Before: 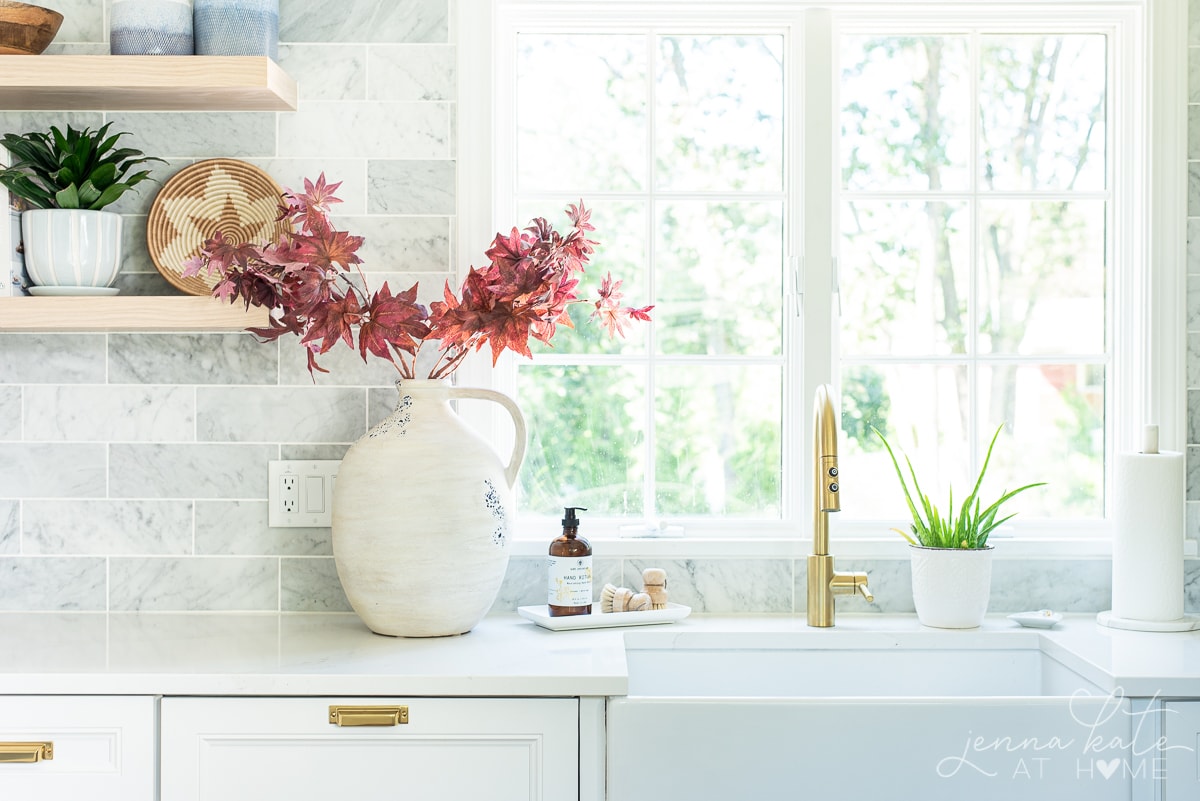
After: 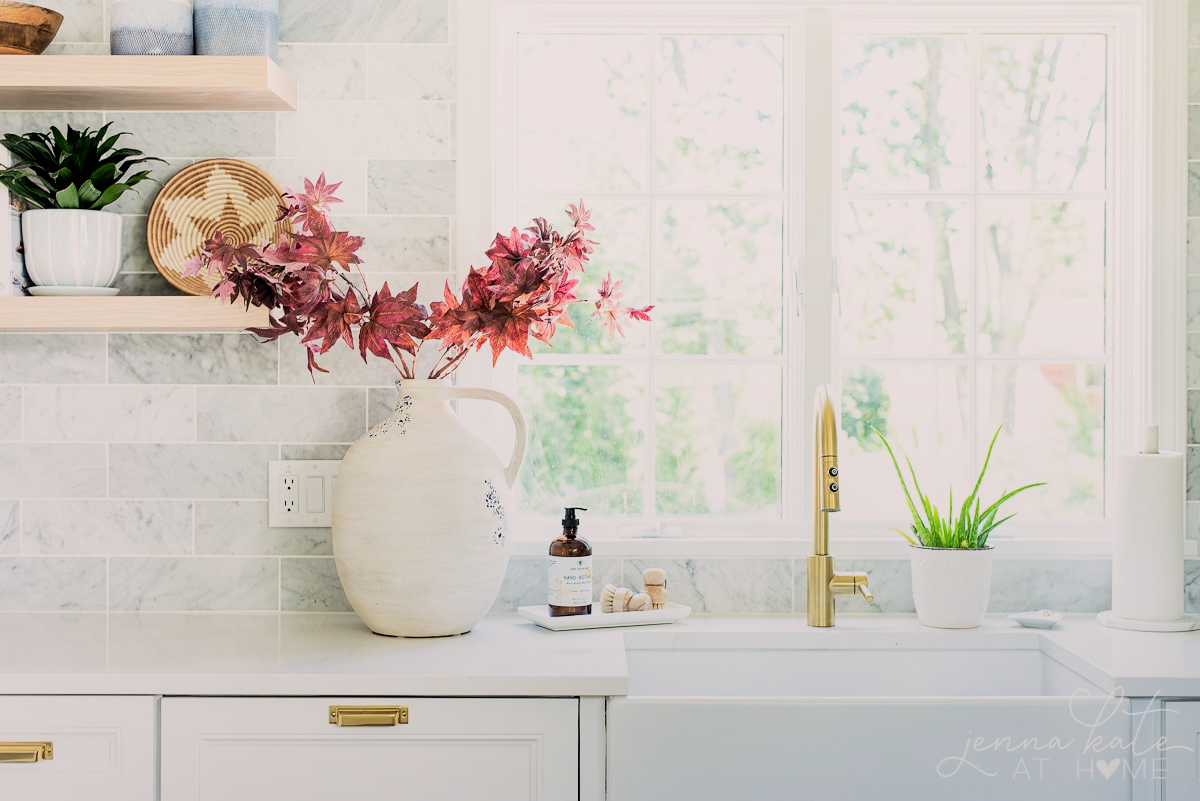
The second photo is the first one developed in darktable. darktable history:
filmic rgb: black relative exposure -5 EV, hardness 2.88, contrast 1.3, highlights saturation mix -30%
graduated density: rotation -180°, offset 27.42
contrast brightness saturation: saturation -0.05
color correction: highlights a* 3.22, highlights b* 1.93, saturation 1.19
